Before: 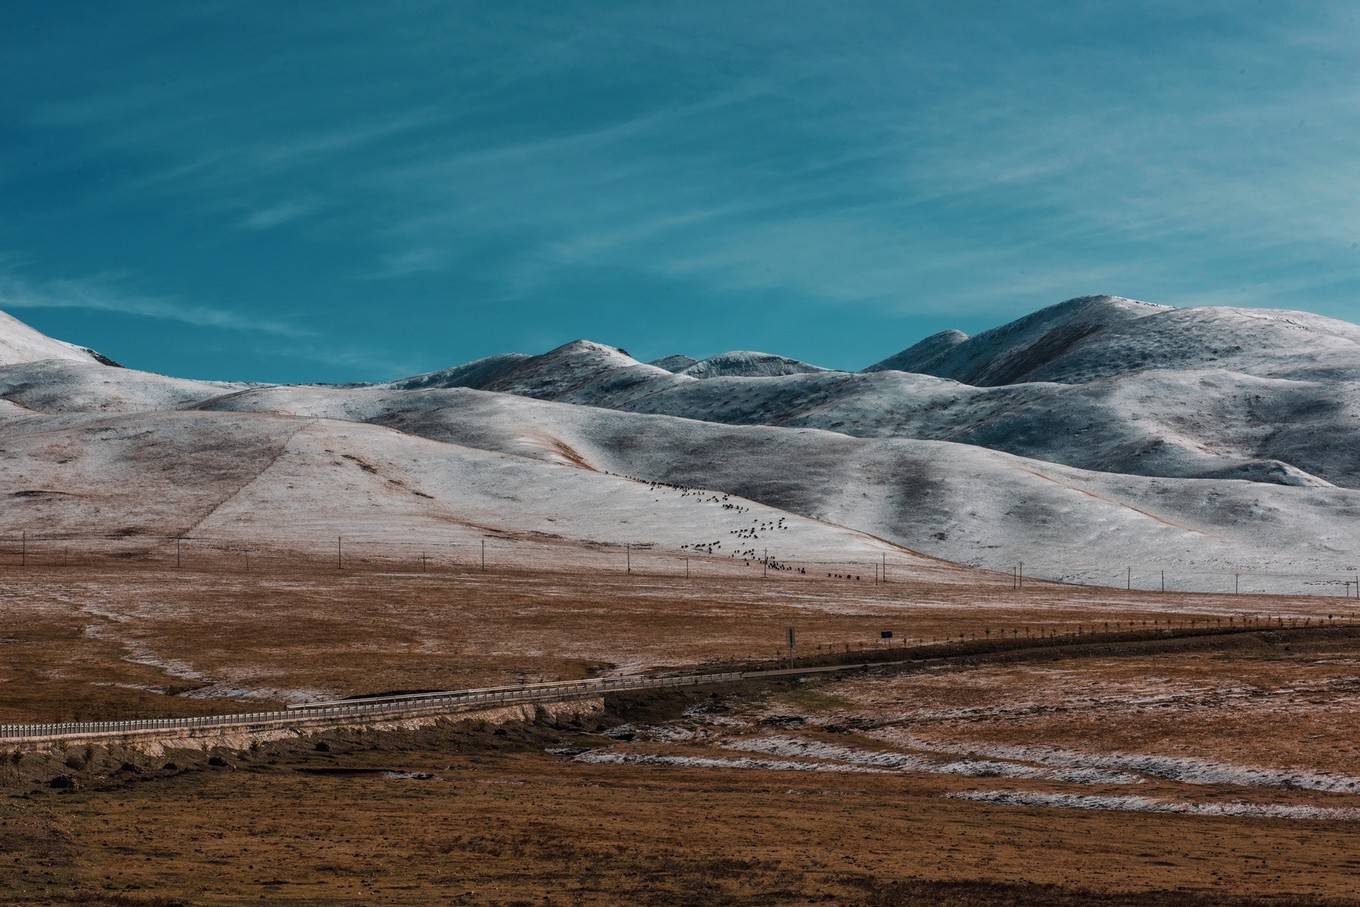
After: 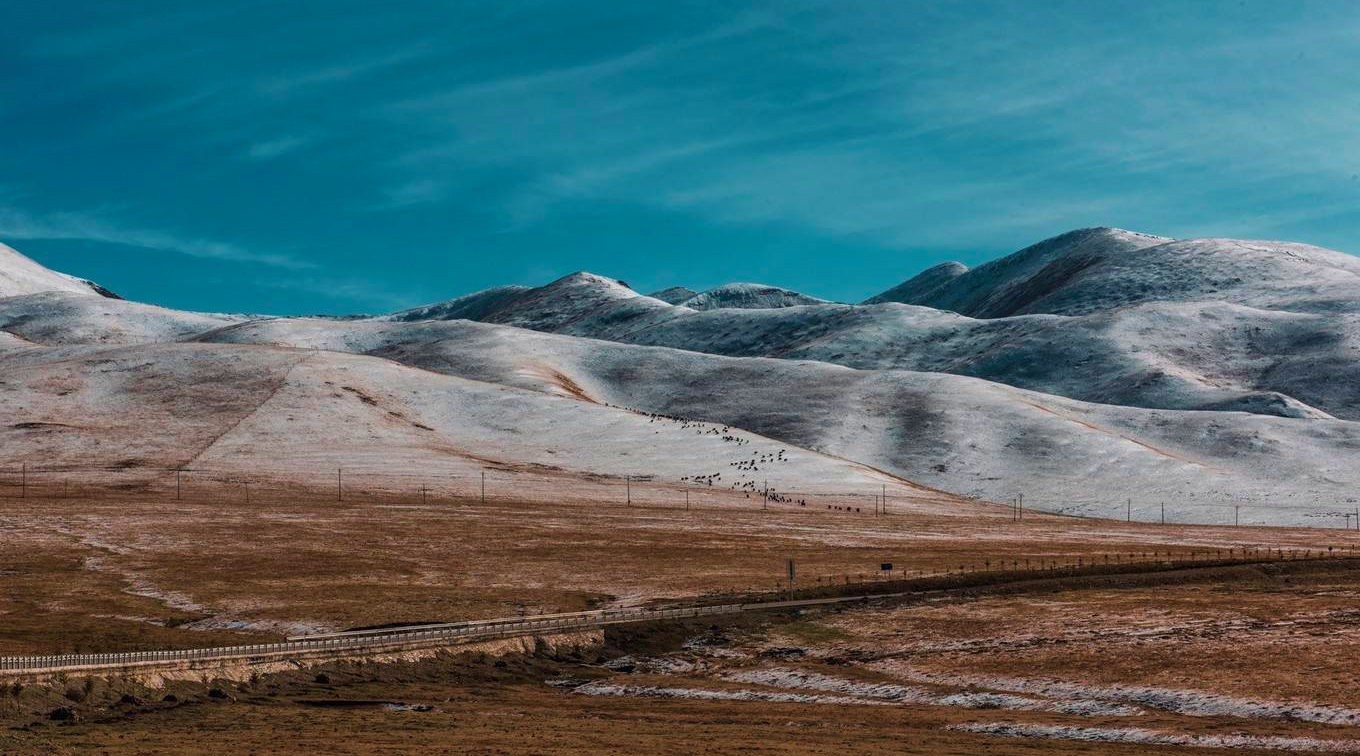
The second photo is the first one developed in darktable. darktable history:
velvia: strength 37.01%
crop: top 7.594%, bottom 8.065%
